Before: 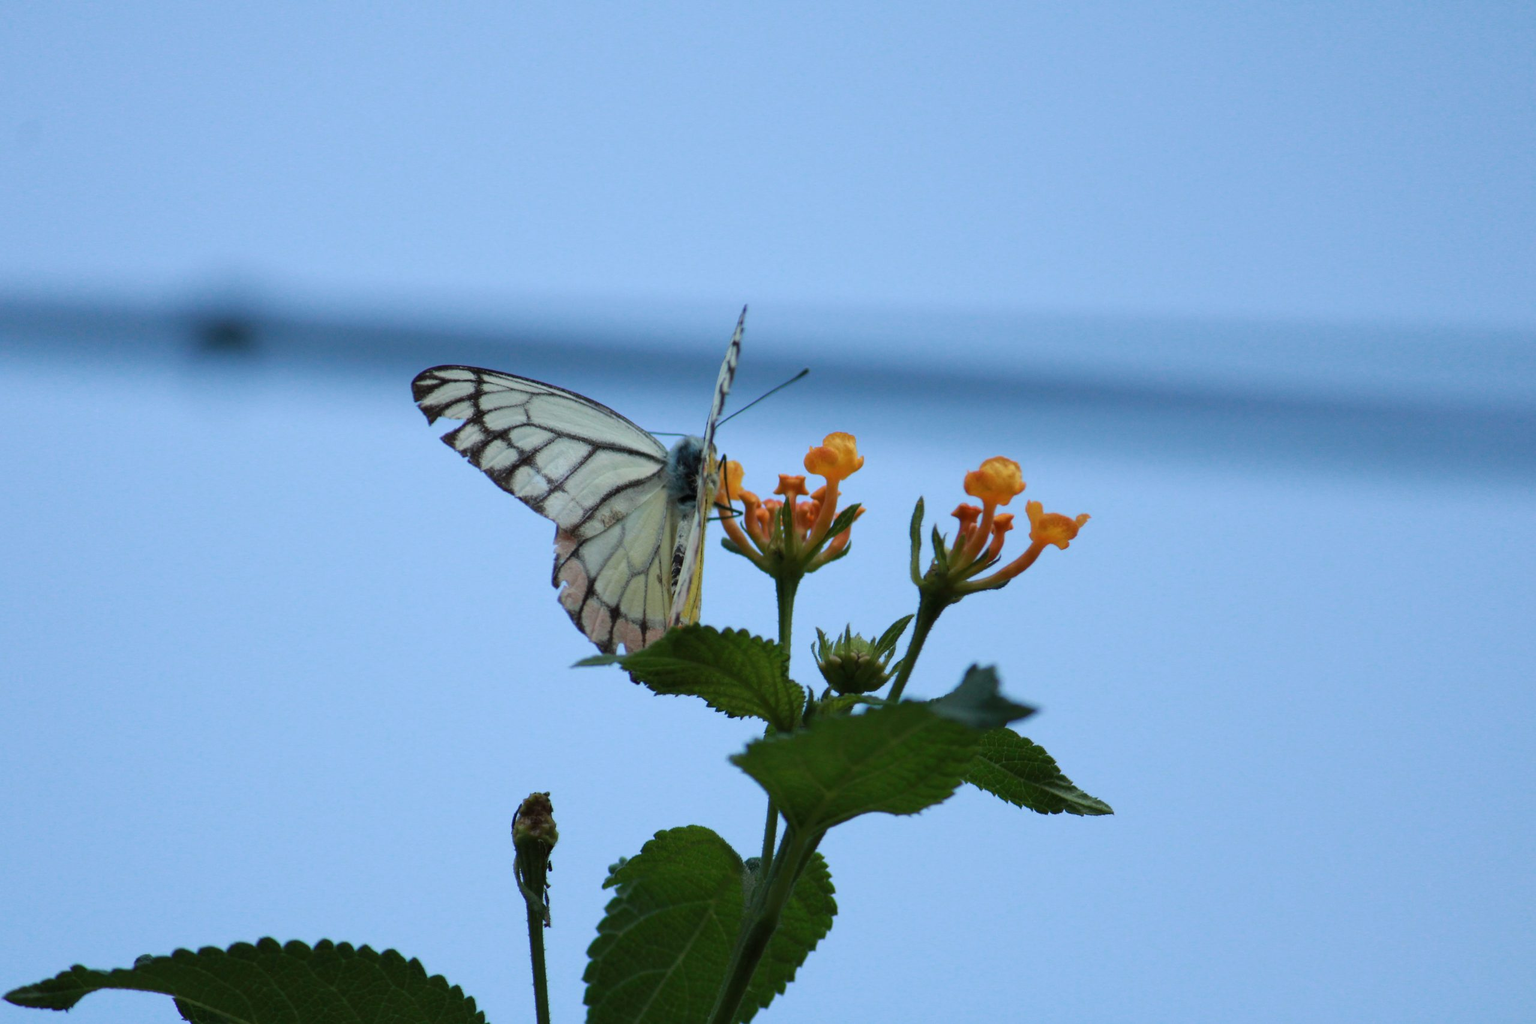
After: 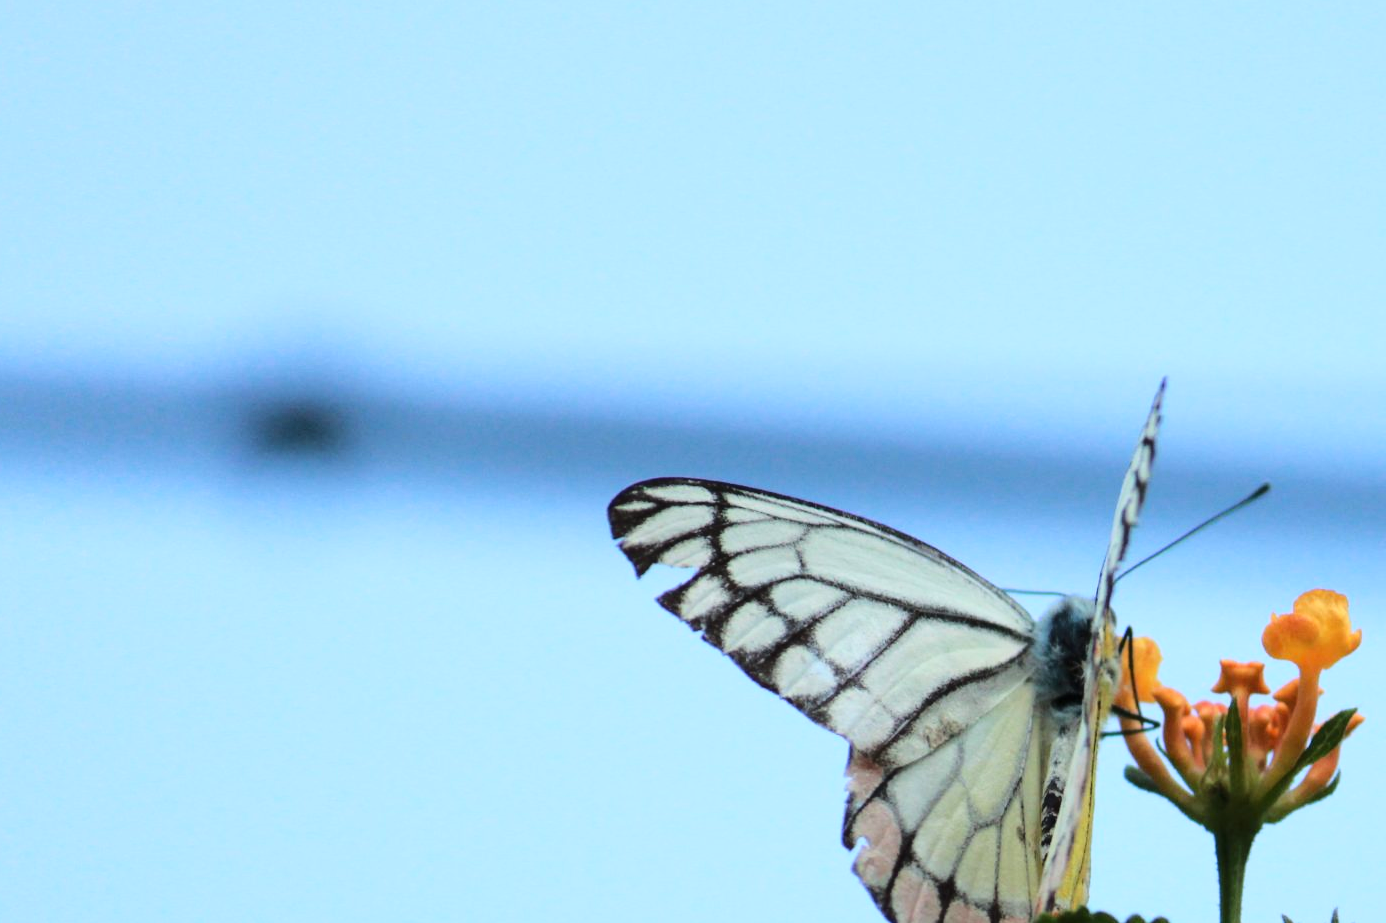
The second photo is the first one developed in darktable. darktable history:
base curve: curves: ch0 [(0, 0) (0.028, 0.03) (0.121, 0.232) (0.46, 0.748) (0.859, 0.968) (1, 1)]
crop and rotate: left 3.066%, top 7.685%, right 42.784%, bottom 38.227%
